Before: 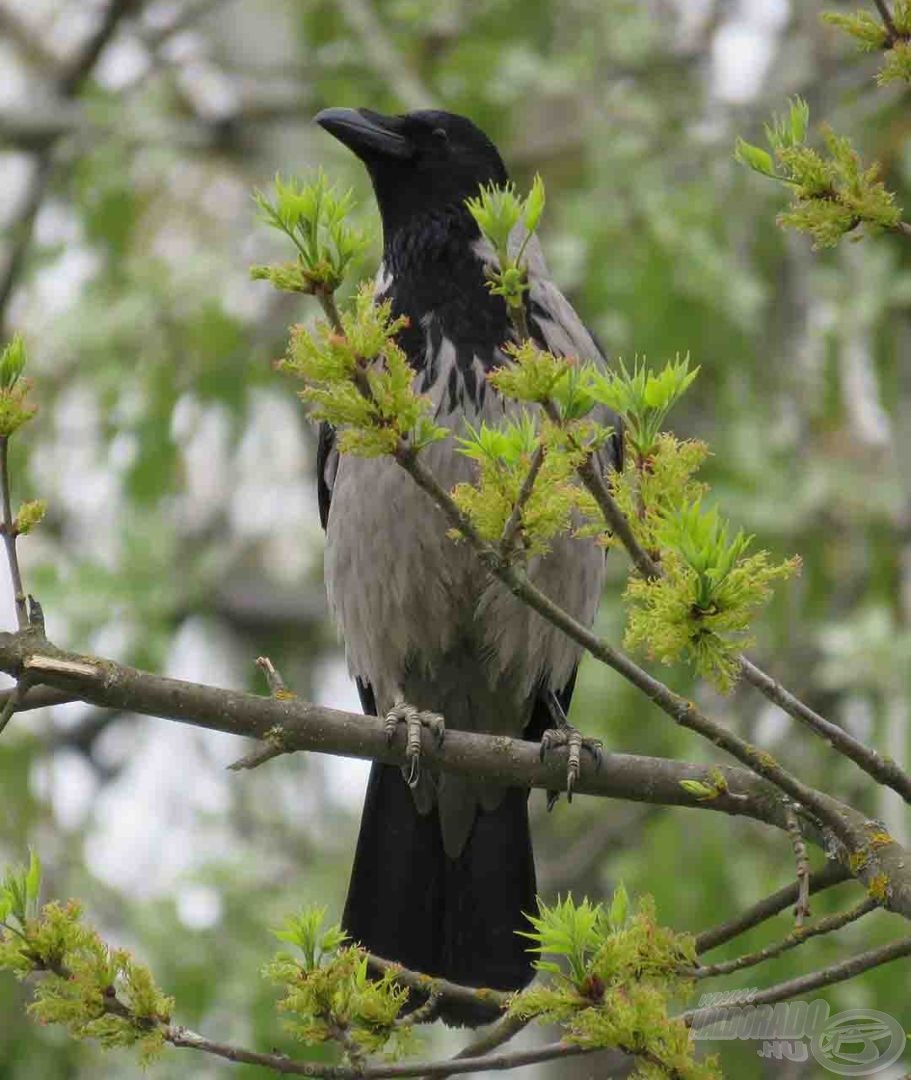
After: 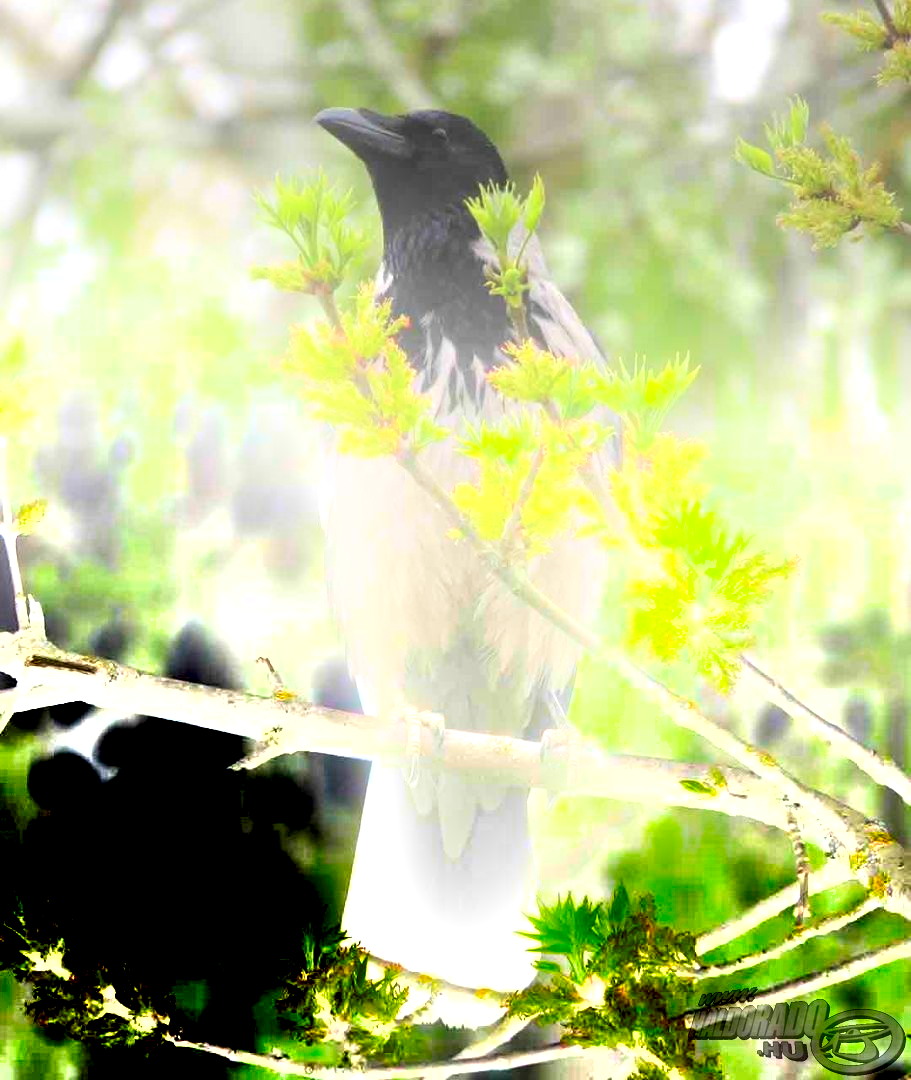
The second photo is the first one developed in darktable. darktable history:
exposure: black level correction 0, exposure 0.7 EV, compensate exposure bias true, compensate highlight preservation false
bloom: on, module defaults
shadows and highlights: shadows -70, highlights 35, soften with gaussian
graduated density: density -3.9 EV
